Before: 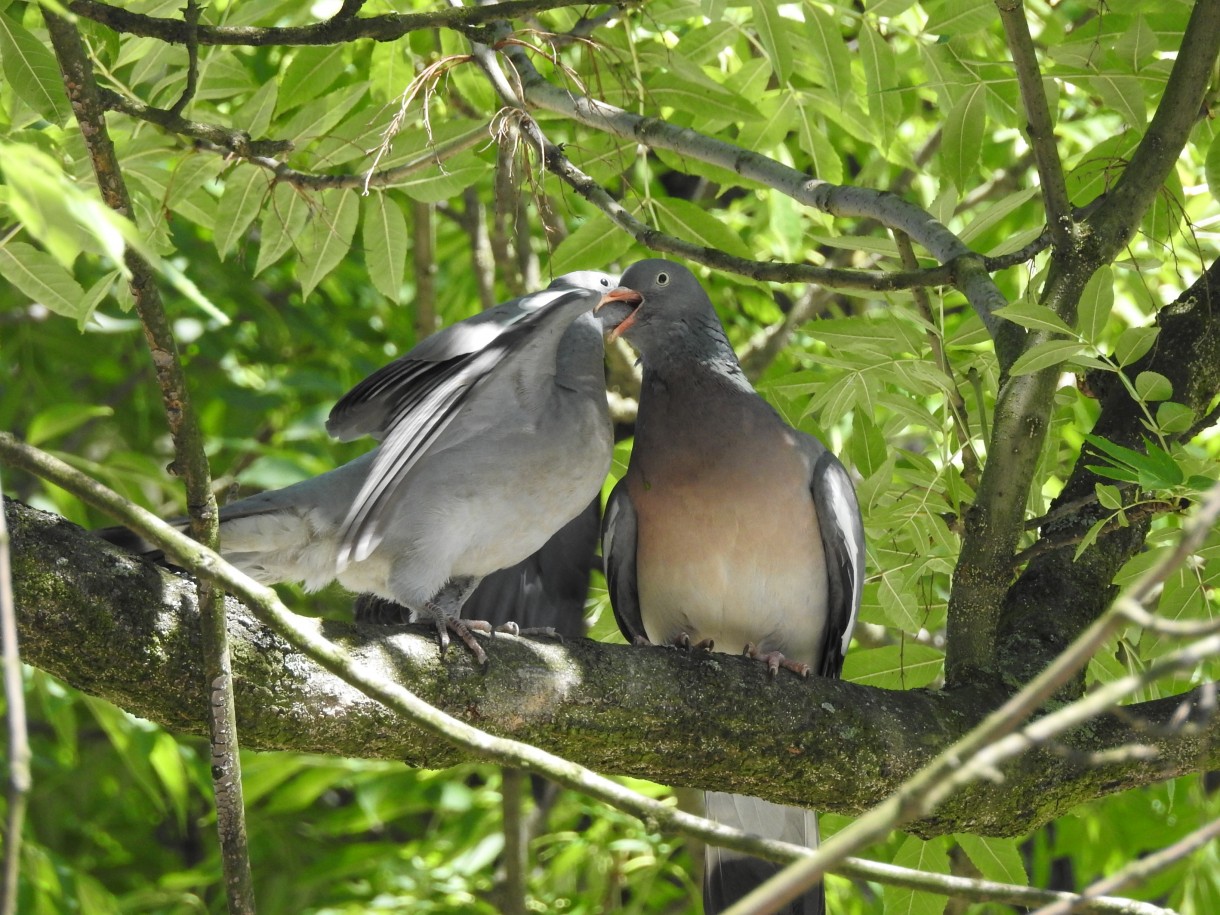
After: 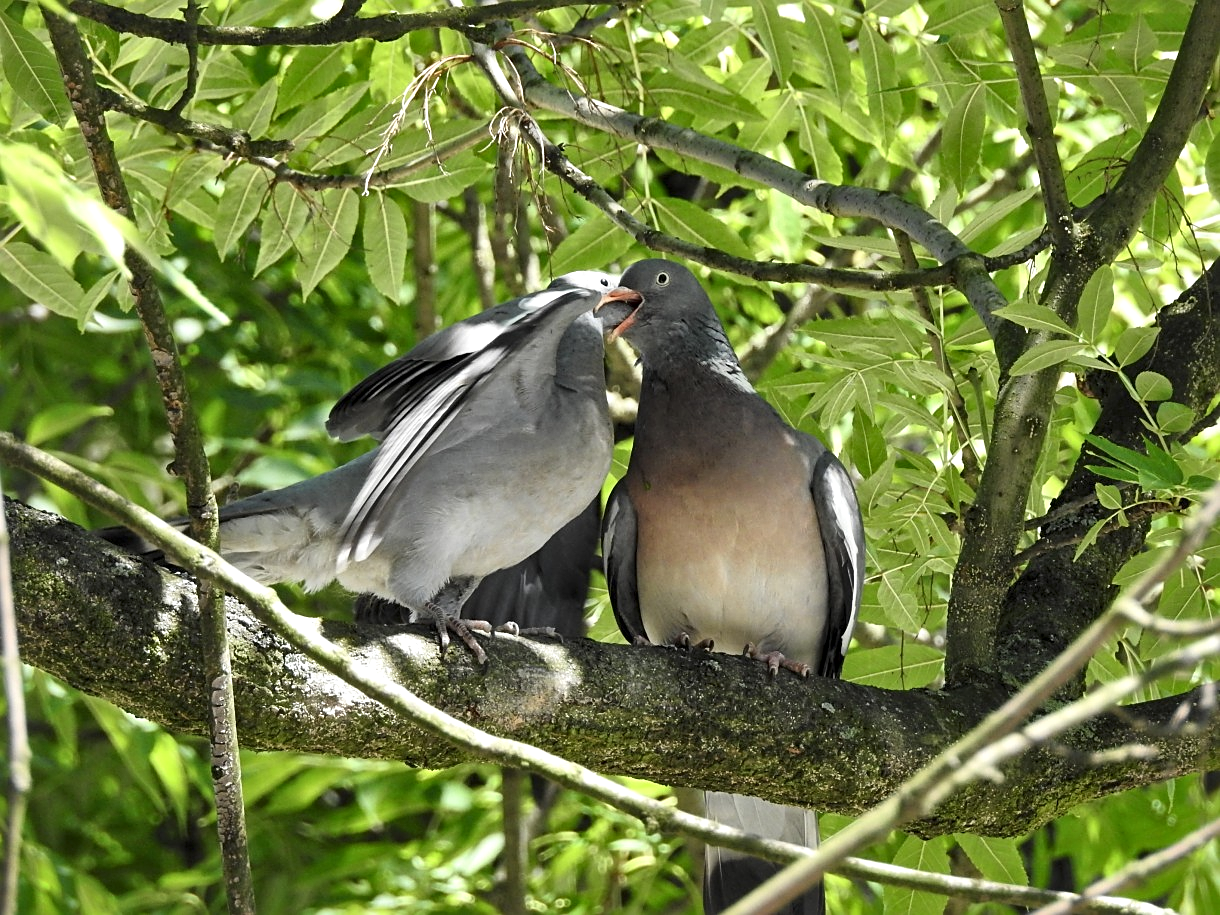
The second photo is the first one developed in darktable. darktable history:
local contrast: mode bilateral grid, contrast 25, coarseness 47, detail 151%, midtone range 0.2
sharpen: on, module defaults
